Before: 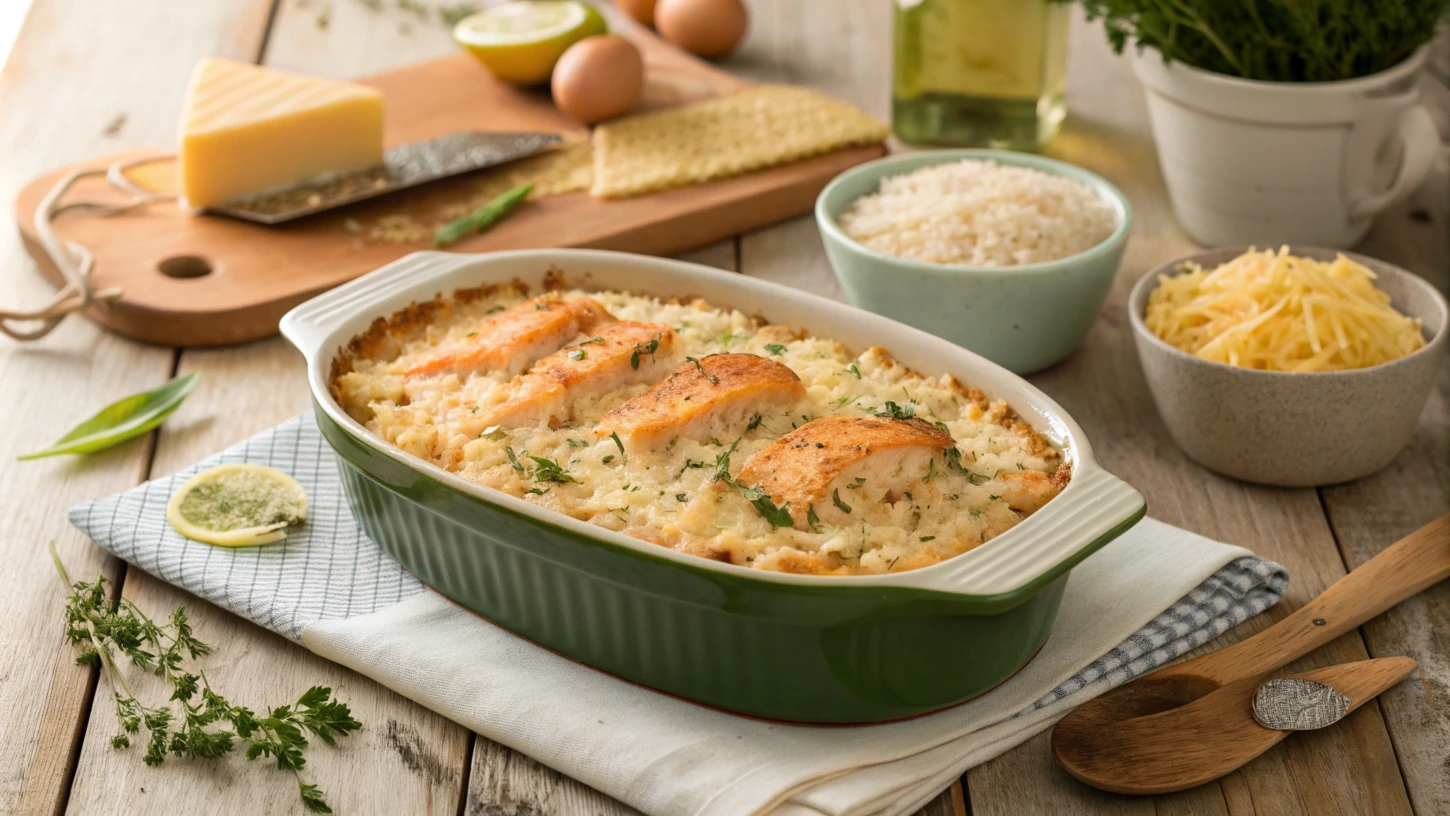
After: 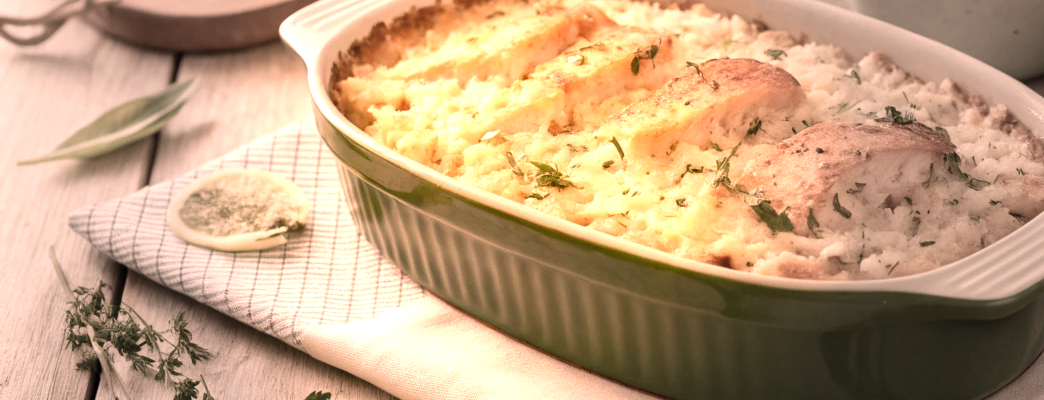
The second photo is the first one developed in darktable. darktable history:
crop: top 36.255%, right 27.972%, bottom 14.694%
vignetting: fall-off start 31.7%, fall-off radius 34.01%
color balance rgb: perceptual saturation grading › global saturation 0.232%, perceptual saturation grading › highlights -19.909%, perceptual saturation grading › shadows 20.4%, global vibrance 20%
exposure: exposure 1.093 EV, compensate highlight preservation false
color correction: highlights a* 39.73, highlights b* 39.61, saturation 0.695
